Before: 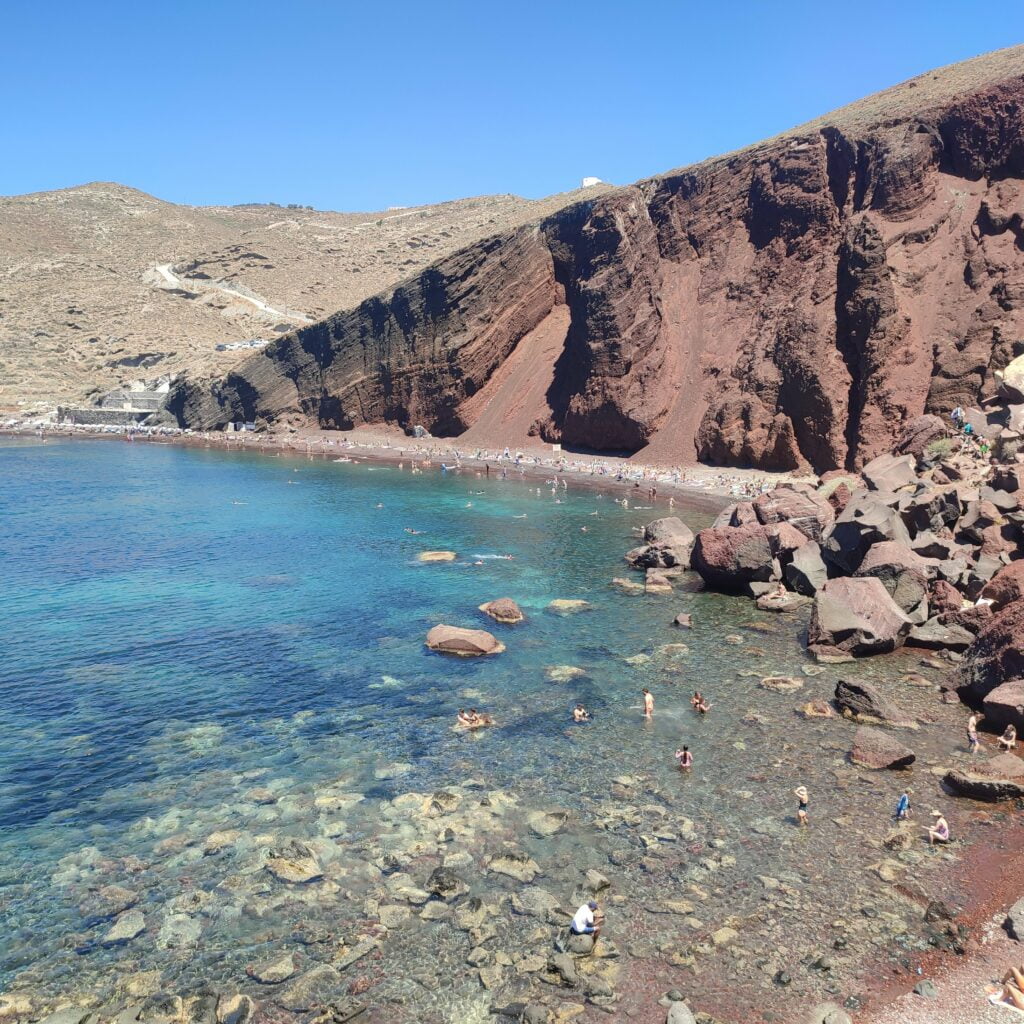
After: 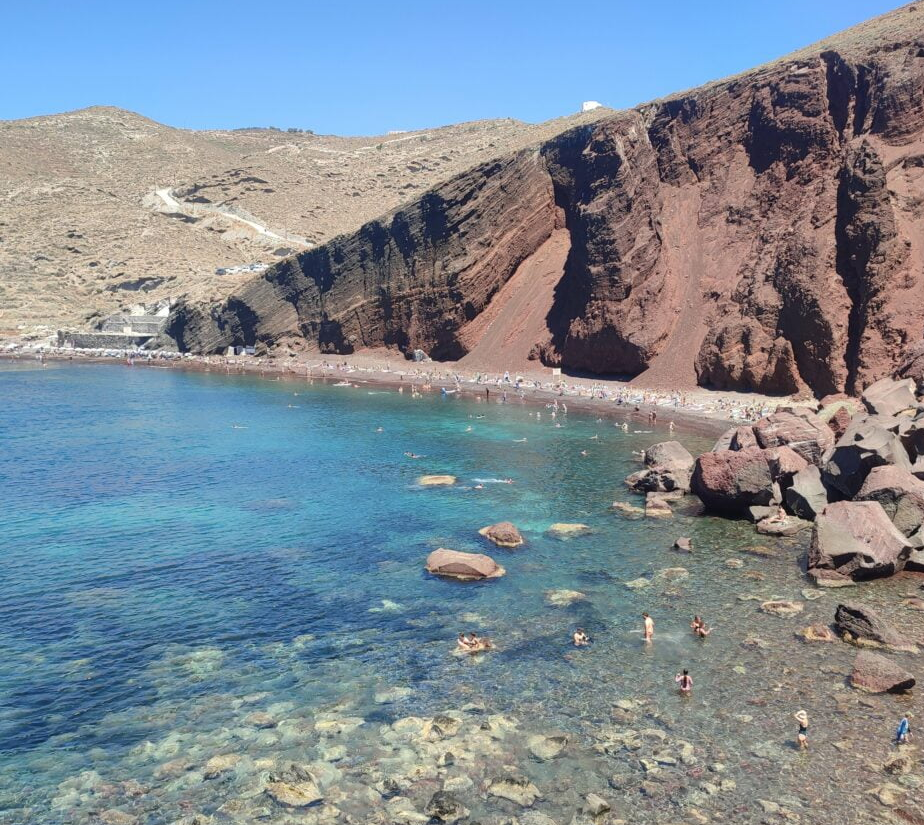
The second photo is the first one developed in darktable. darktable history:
crop: top 7.49%, right 9.717%, bottom 11.943%
rotate and perspective: automatic cropping original format, crop left 0, crop top 0
